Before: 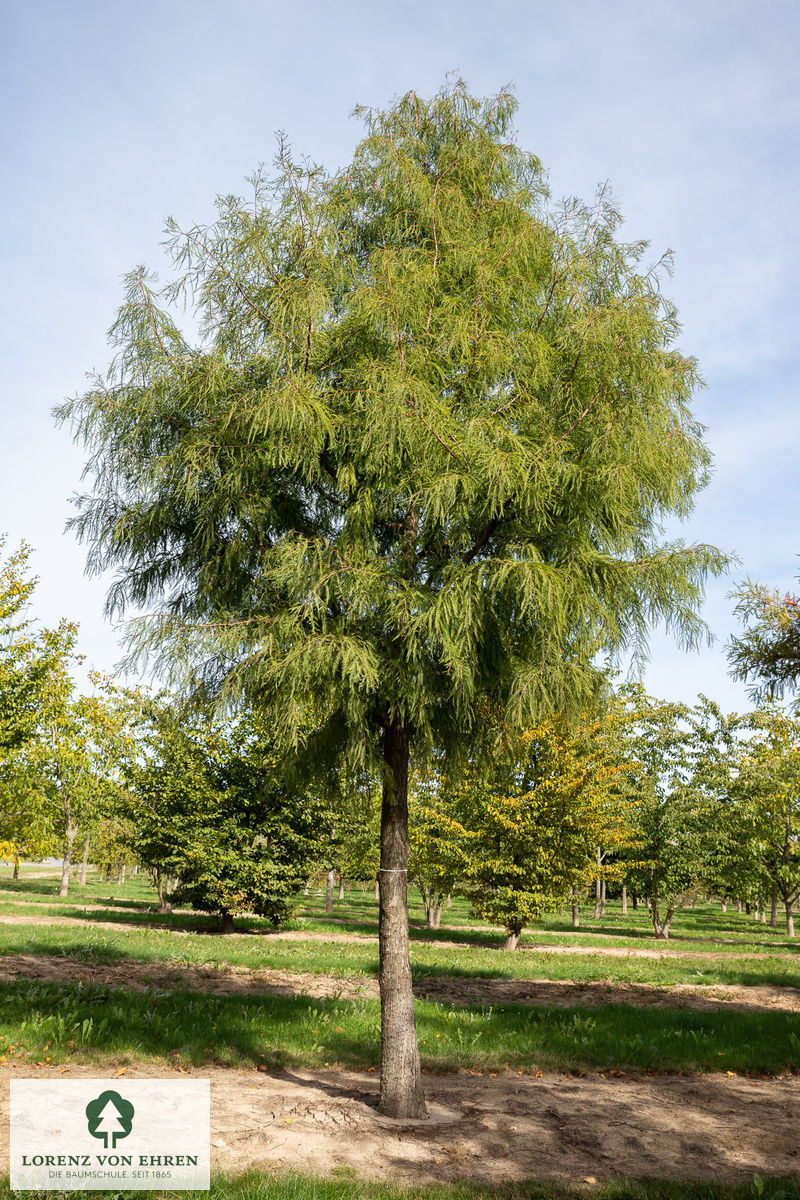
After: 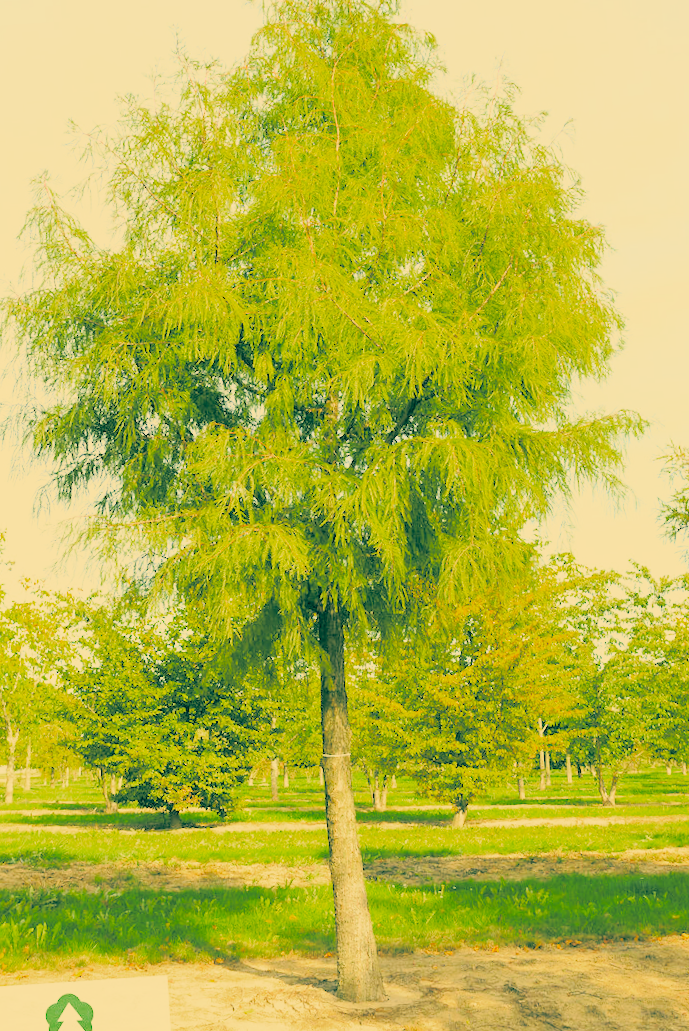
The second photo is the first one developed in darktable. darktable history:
contrast brightness saturation: brightness 0.988
crop and rotate: angle 3.8°, left 5.467%, top 5.671%
color zones: curves: ch0 [(0, 0.425) (0.143, 0.422) (0.286, 0.42) (0.429, 0.419) (0.571, 0.419) (0.714, 0.42) (0.857, 0.422) (1, 0.425)]
exposure: exposure 0.15 EV, compensate highlight preservation false
base curve: curves: ch0 [(0, 0) (0.028, 0.03) (0.121, 0.232) (0.46, 0.748) (0.859, 0.968) (1, 1)], preserve colors none
color correction: highlights a* 2.21, highlights b* 34.21, shadows a* -36.64, shadows b* -5.85
